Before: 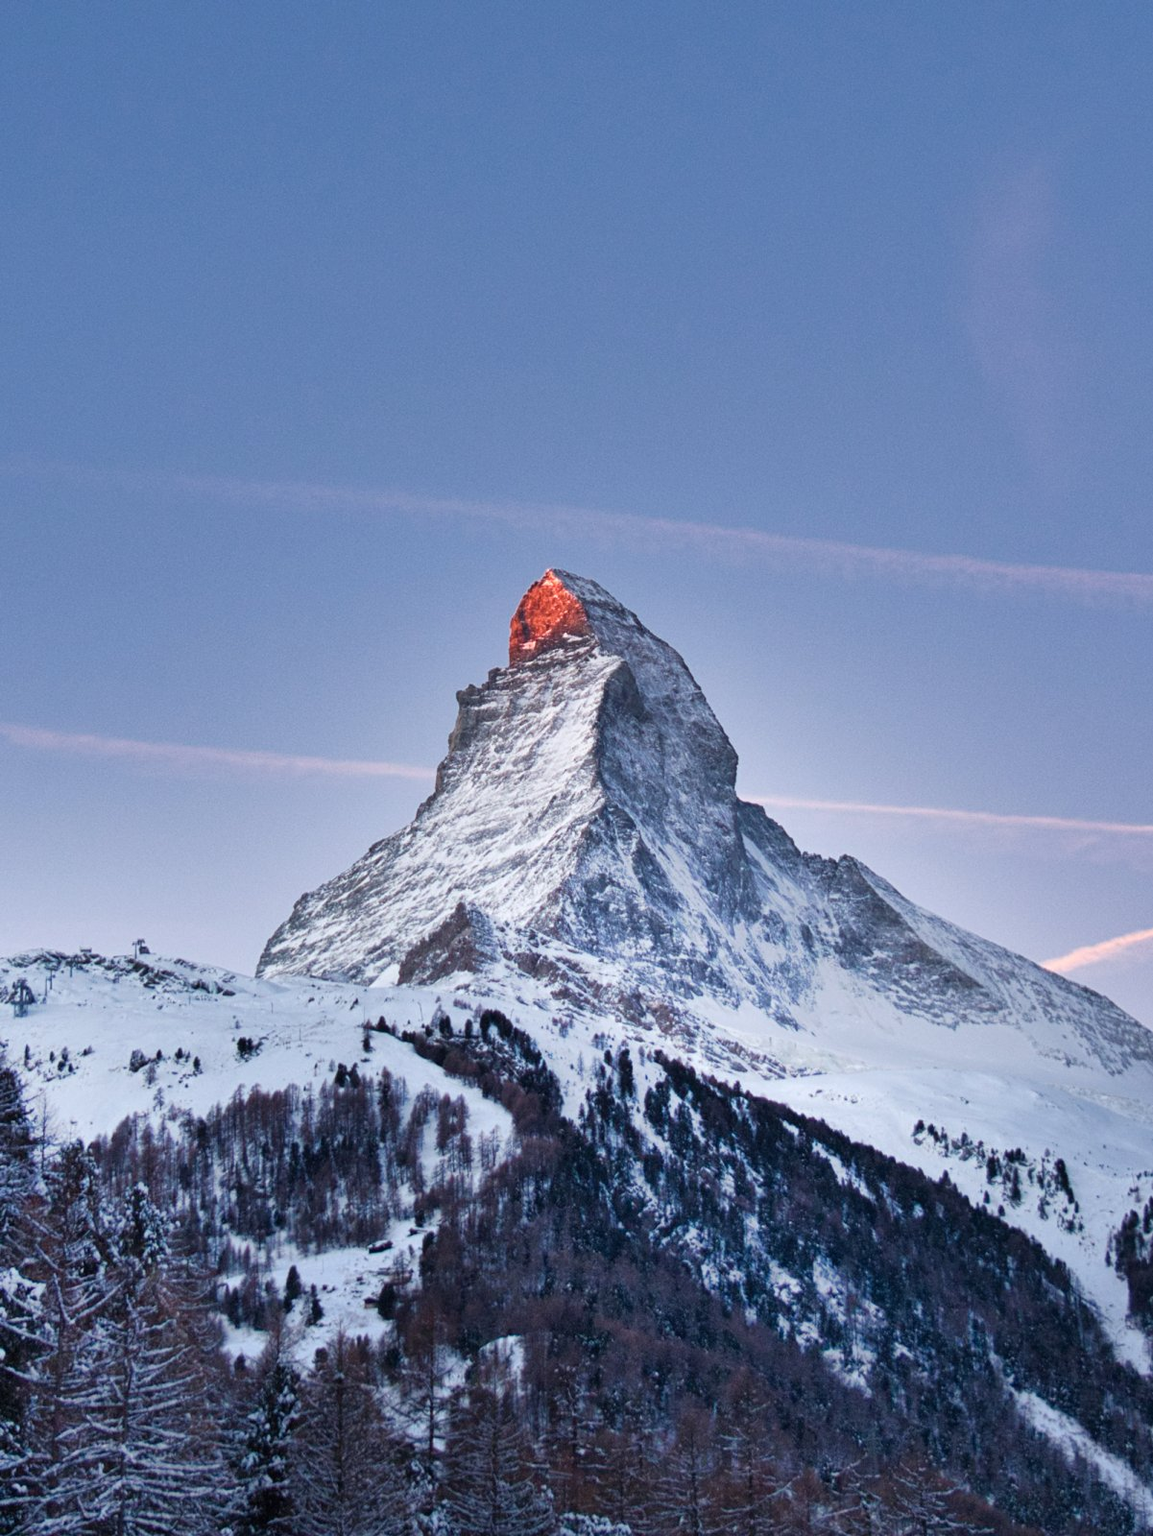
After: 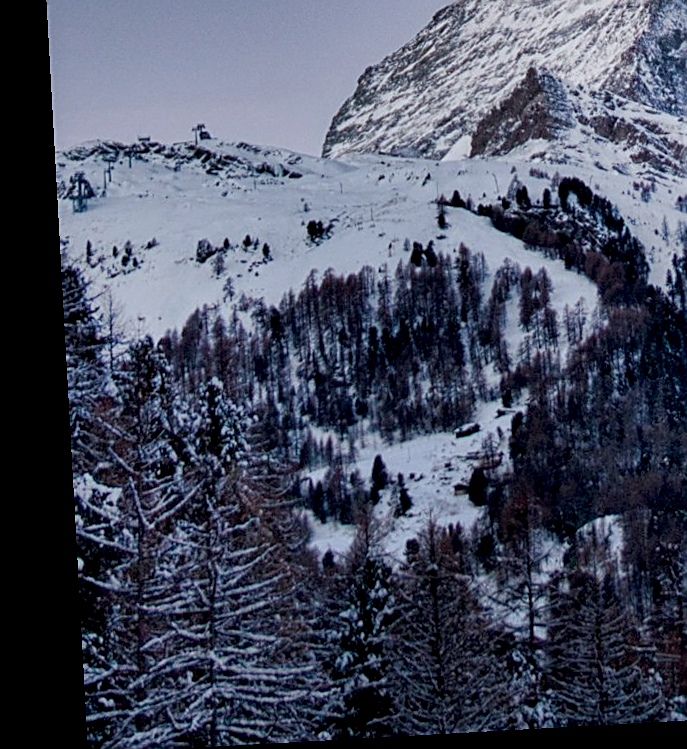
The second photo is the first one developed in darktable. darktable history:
rotate and perspective: rotation -3.18°, automatic cropping off
crop and rotate: top 54.778%, right 46.61%, bottom 0.159%
exposure: black level correction 0.011, exposure -0.478 EV, compensate highlight preservation false
color balance: mode lift, gamma, gain (sRGB), lift [1, 0.99, 1.01, 0.992], gamma [1, 1.037, 0.974, 0.963]
local contrast: shadows 94%
white balance: emerald 1
sharpen: amount 0.55
